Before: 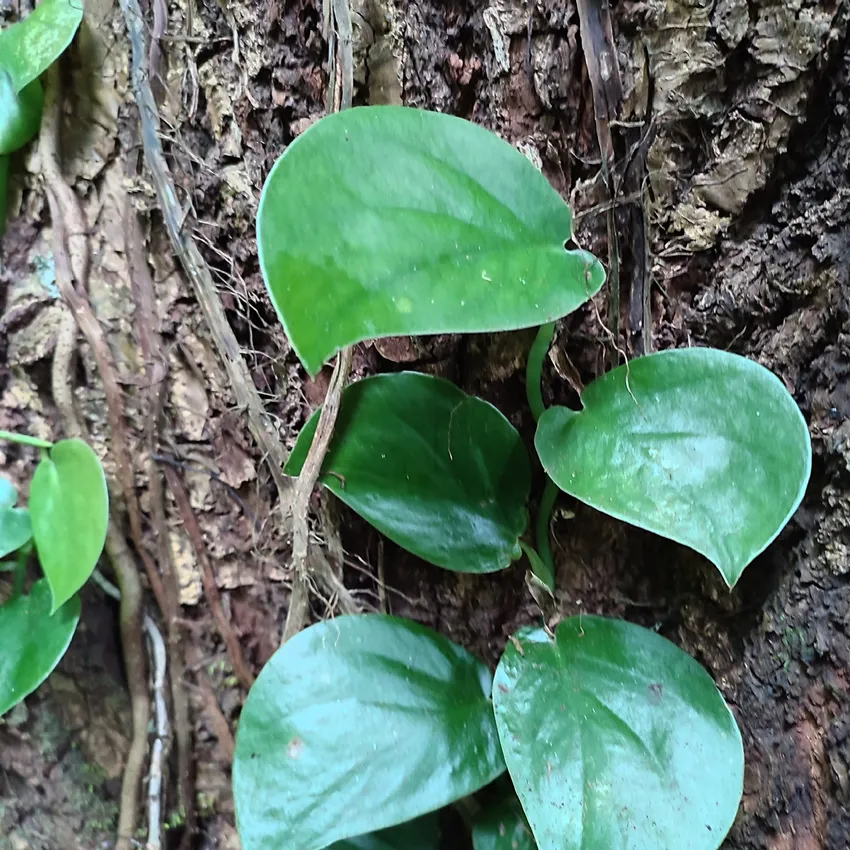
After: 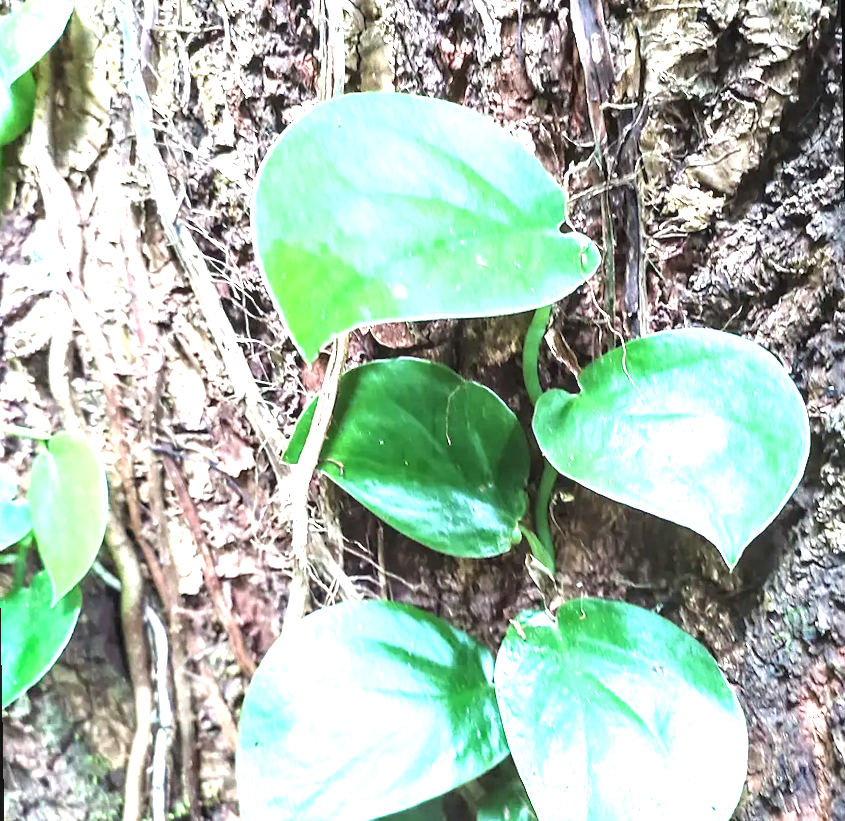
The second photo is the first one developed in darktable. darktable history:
exposure: exposure 2.003 EV, compensate highlight preservation false
rotate and perspective: rotation -1°, crop left 0.011, crop right 0.989, crop top 0.025, crop bottom 0.975
local contrast: on, module defaults
